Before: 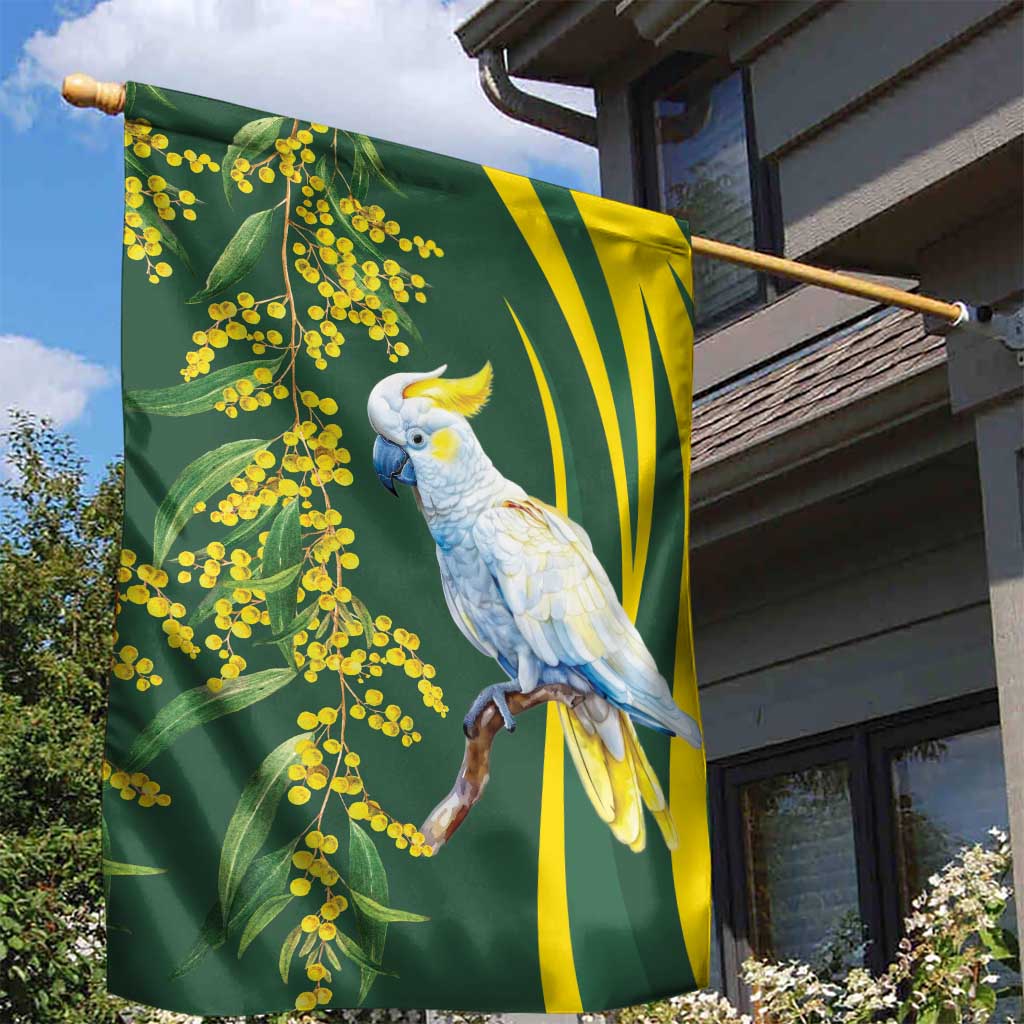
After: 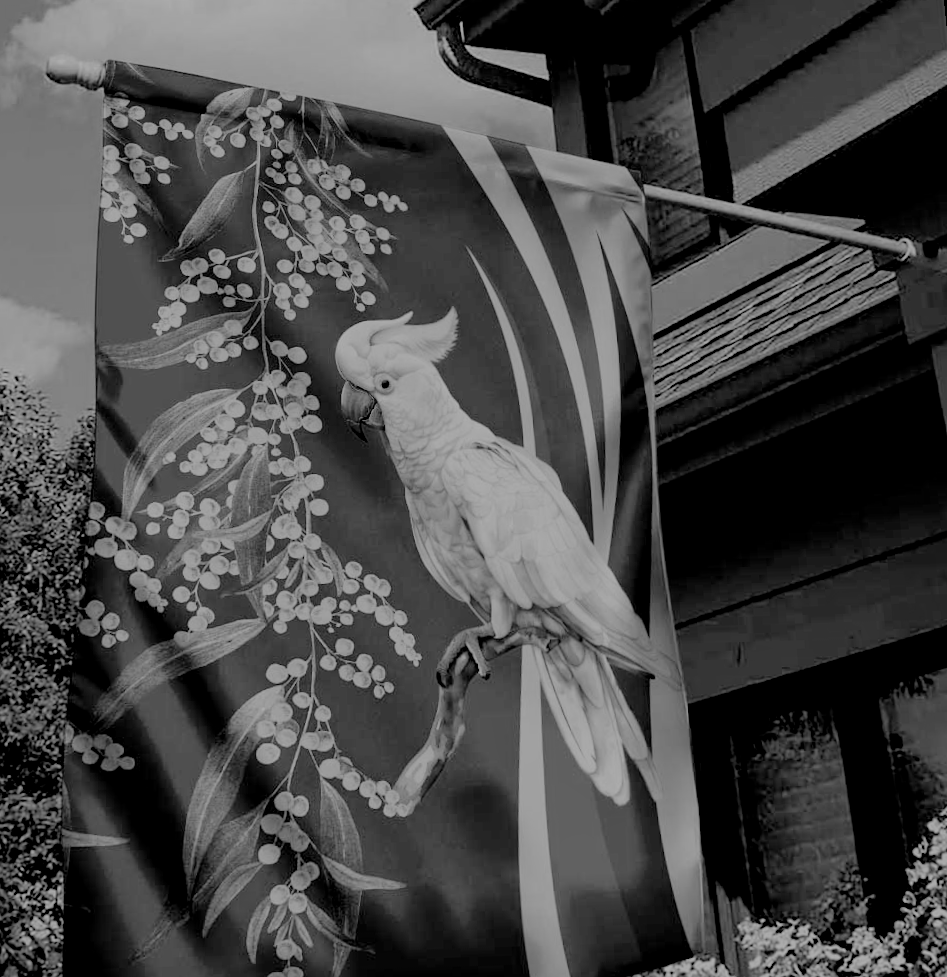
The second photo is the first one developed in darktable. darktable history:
exposure: exposure -0.582 EV, compensate highlight preservation false
filmic rgb: black relative exposure -4.42 EV, white relative exposure 6.58 EV, hardness 1.85, contrast 0.5
local contrast: mode bilateral grid, contrast 20, coarseness 50, detail 120%, midtone range 0.2
rotate and perspective: rotation -1.68°, lens shift (vertical) -0.146, crop left 0.049, crop right 0.912, crop top 0.032, crop bottom 0.96
color correction: highlights a* 1.39, highlights b* 17.83
tone equalizer: -8 EV -0.417 EV, -7 EV -0.389 EV, -6 EV -0.333 EV, -5 EV -0.222 EV, -3 EV 0.222 EV, -2 EV 0.333 EV, -1 EV 0.389 EV, +0 EV 0.417 EV, edges refinement/feathering 500, mask exposure compensation -1.57 EV, preserve details no
monochrome: on, module defaults
shadows and highlights: shadows -21.3, highlights 100, soften with gaussian
